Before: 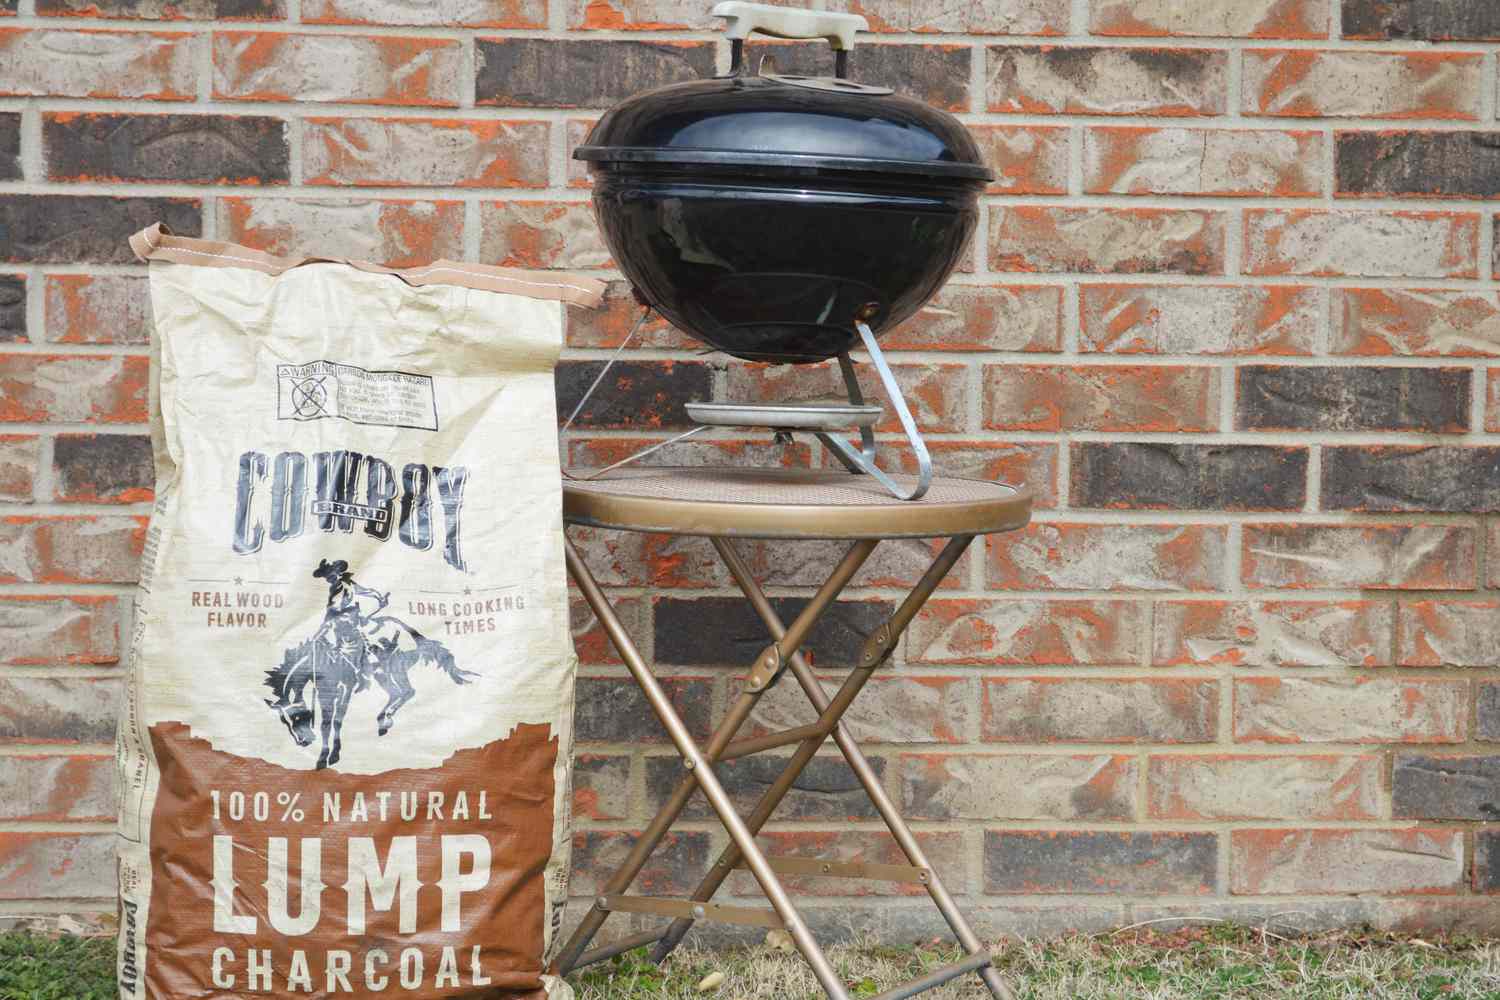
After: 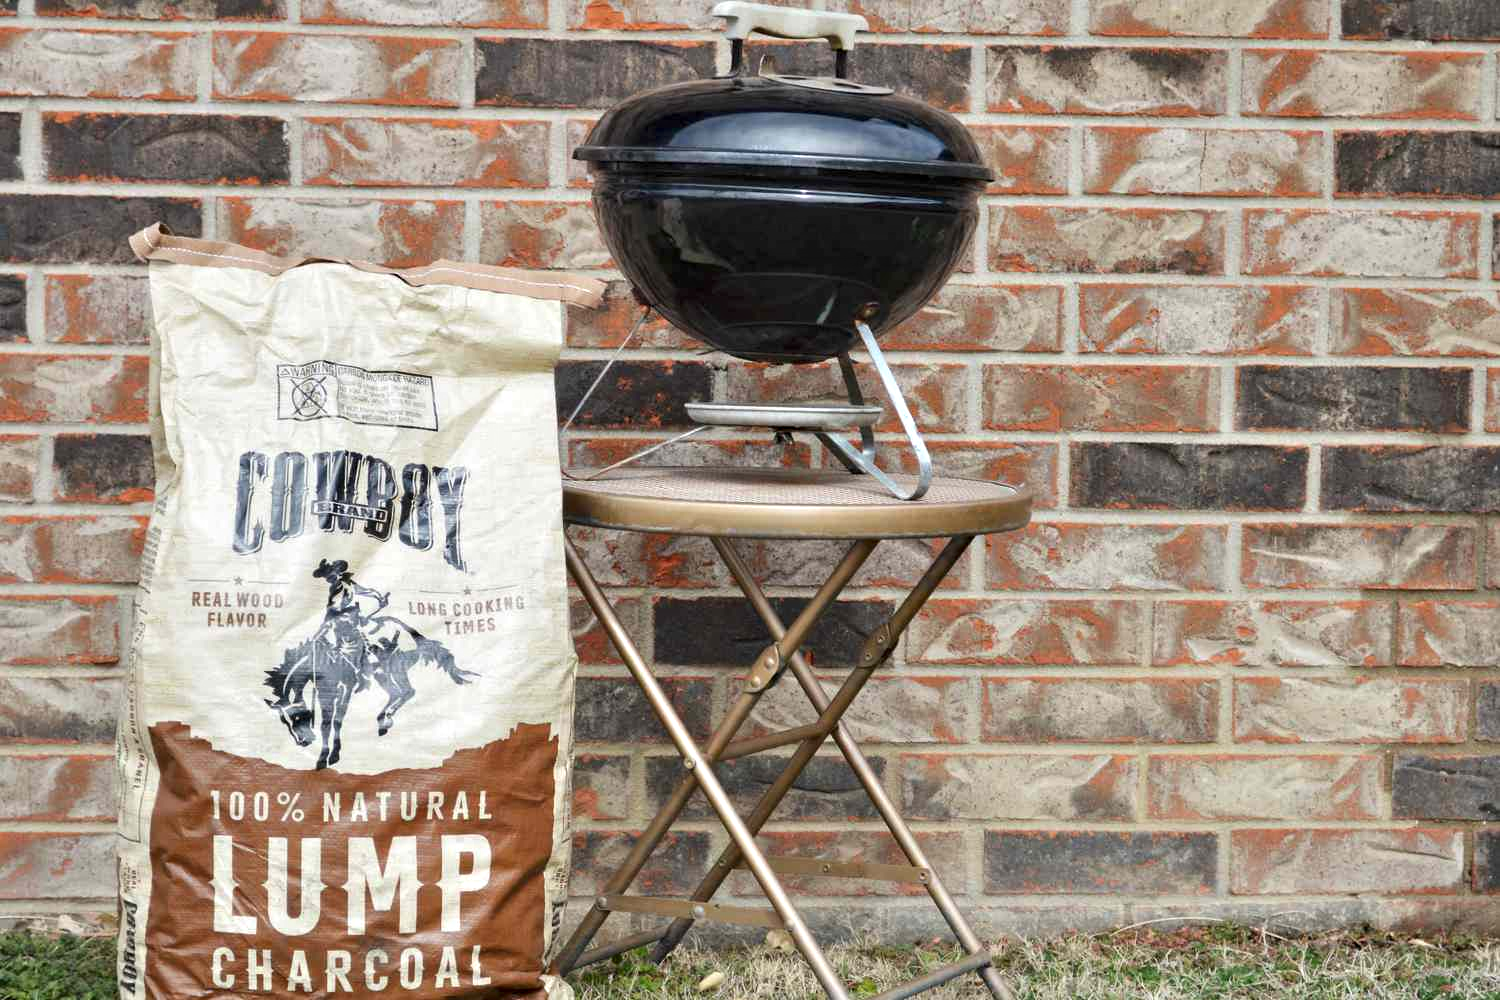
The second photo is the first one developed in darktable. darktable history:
contrast equalizer: octaves 7, y [[0.586, 0.584, 0.576, 0.565, 0.552, 0.539], [0.5 ×6], [0.97, 0.959, 0.919, 0.859, 0.789, 0.717], [0 ×6], [0 ×6]]
